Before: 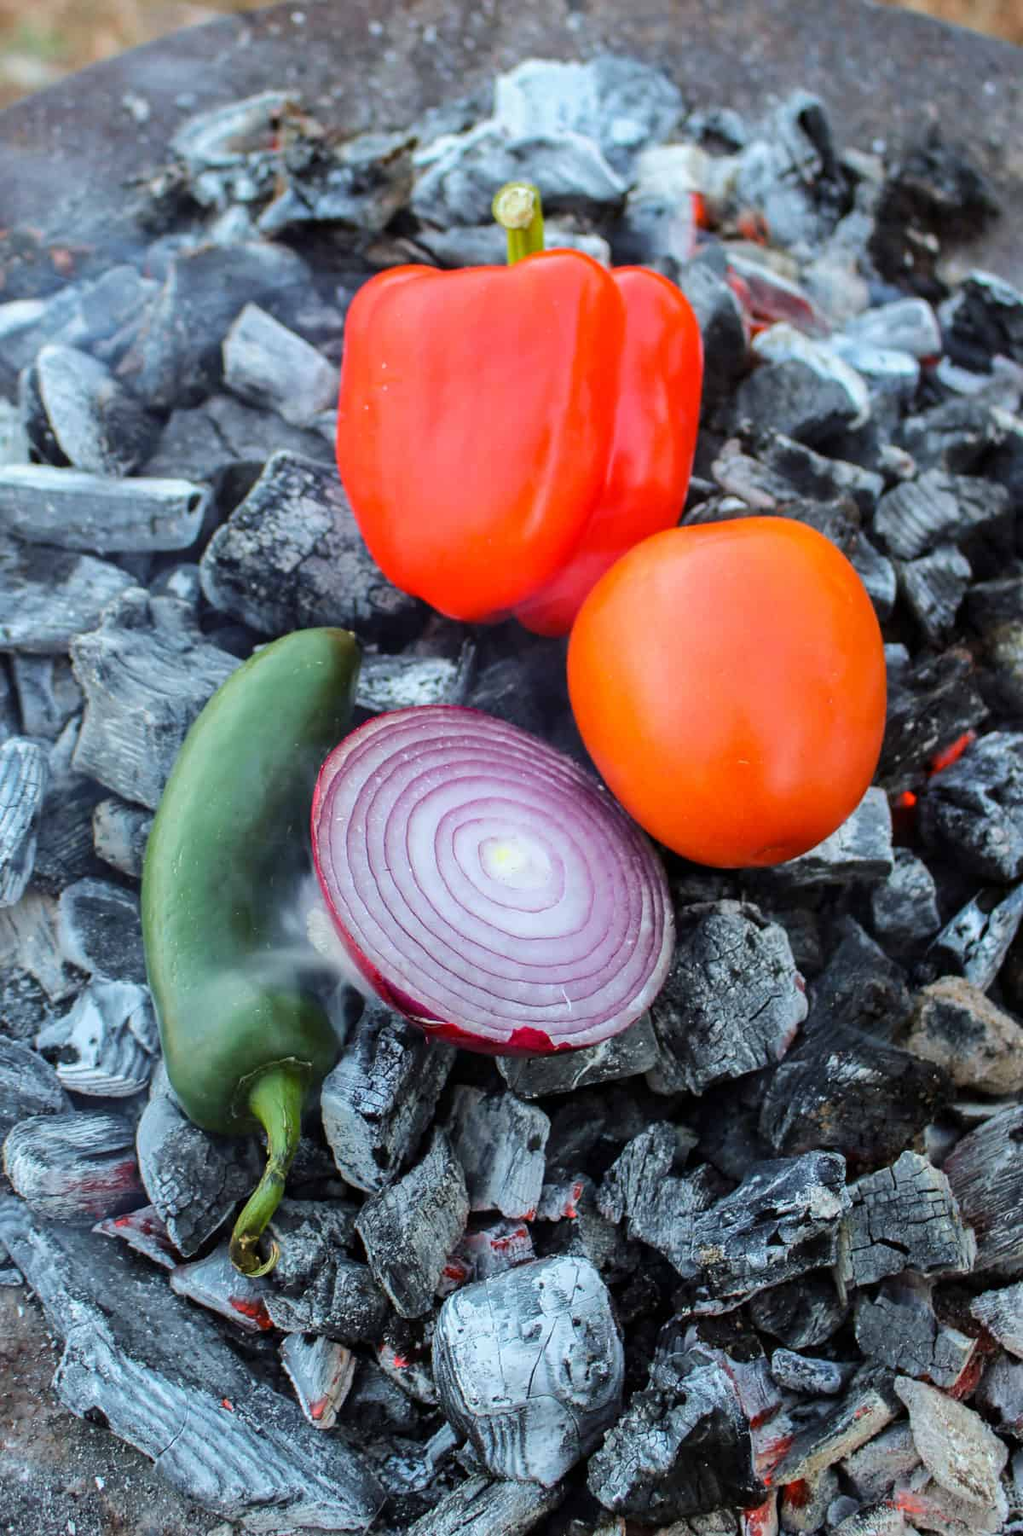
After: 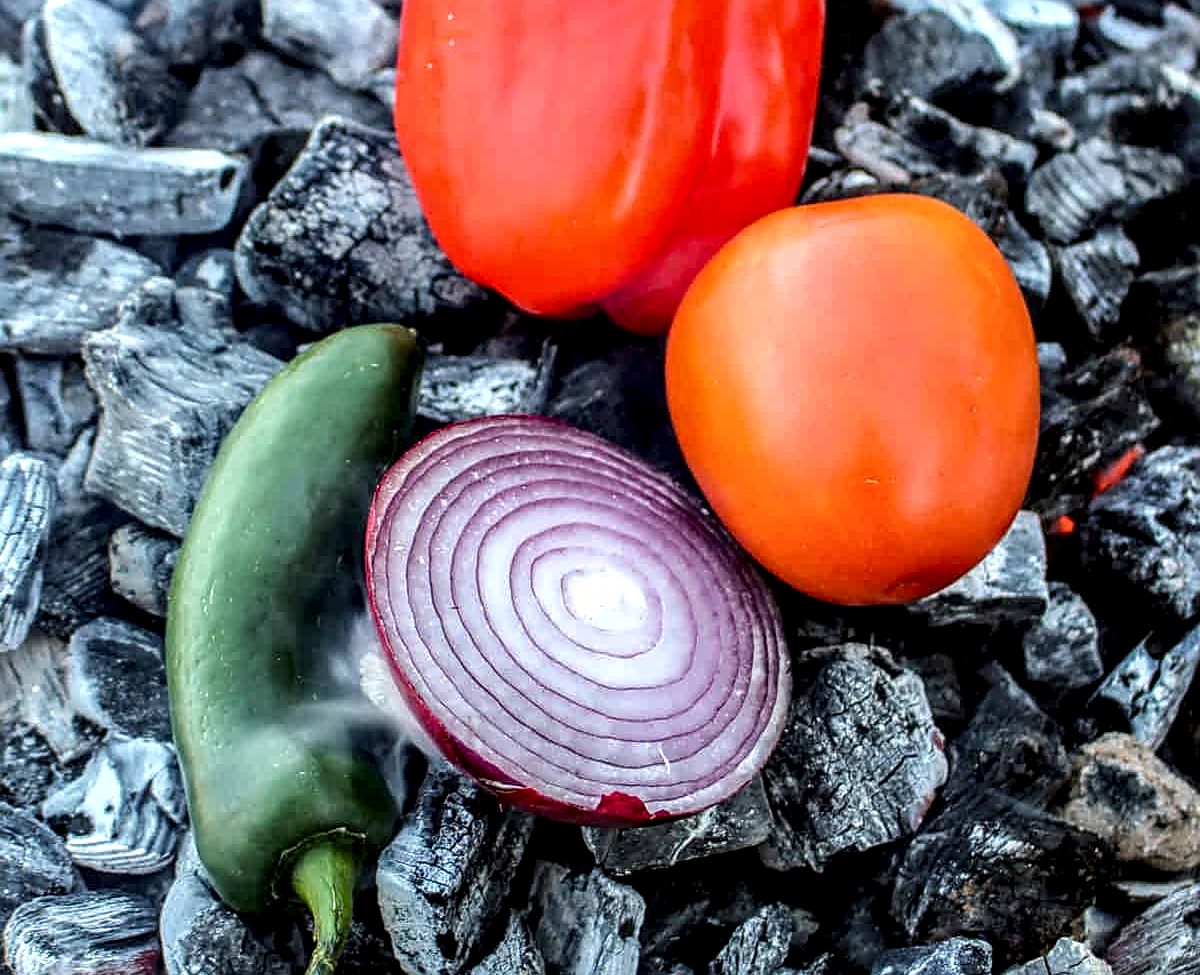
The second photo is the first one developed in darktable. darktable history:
crop and rotate: top 22.908%, bottom 22.929%
sharpen: on, module defaults
local contrast: highlights 19%, detail 186%
